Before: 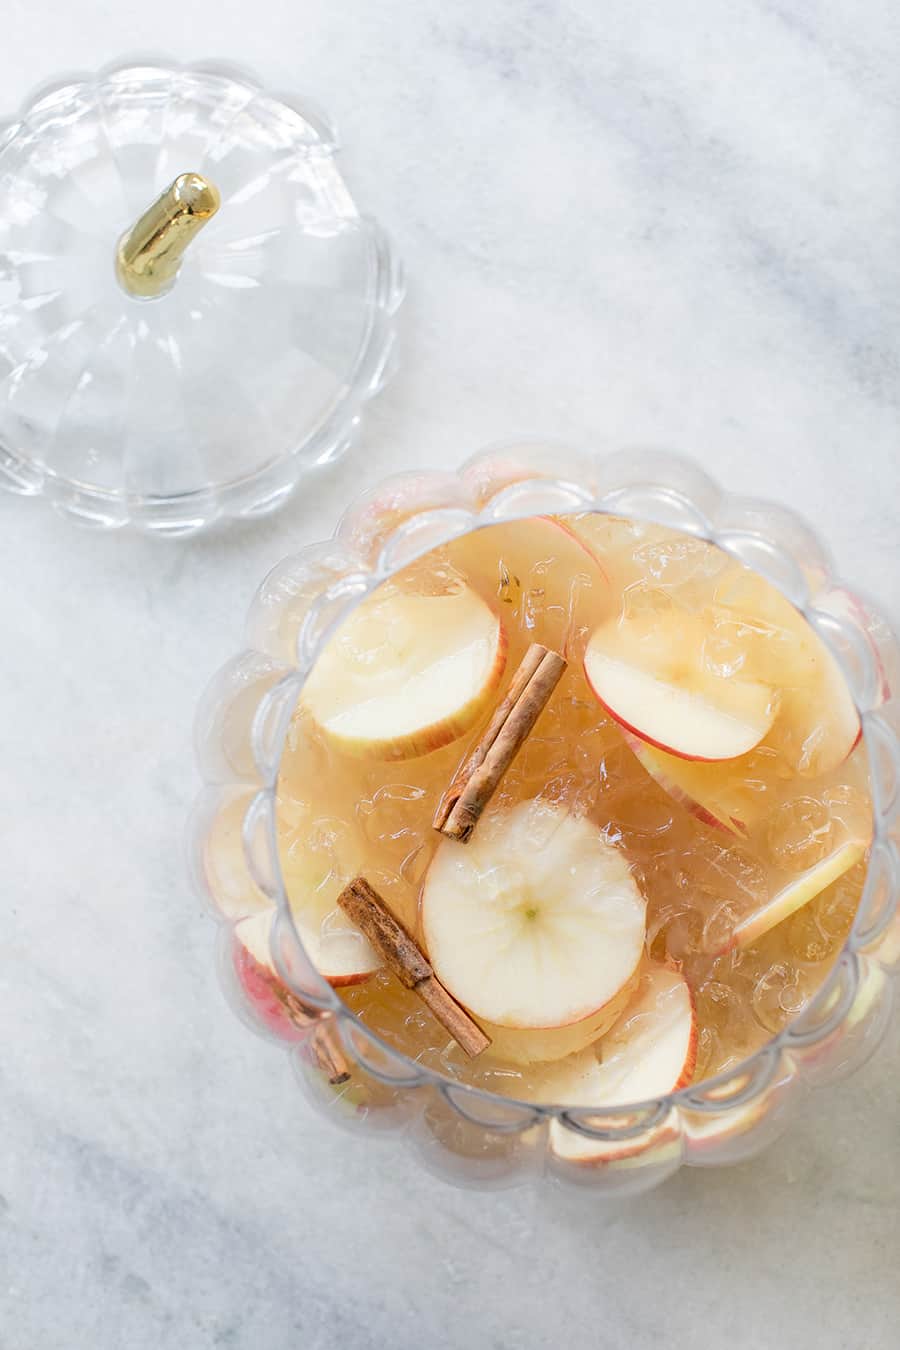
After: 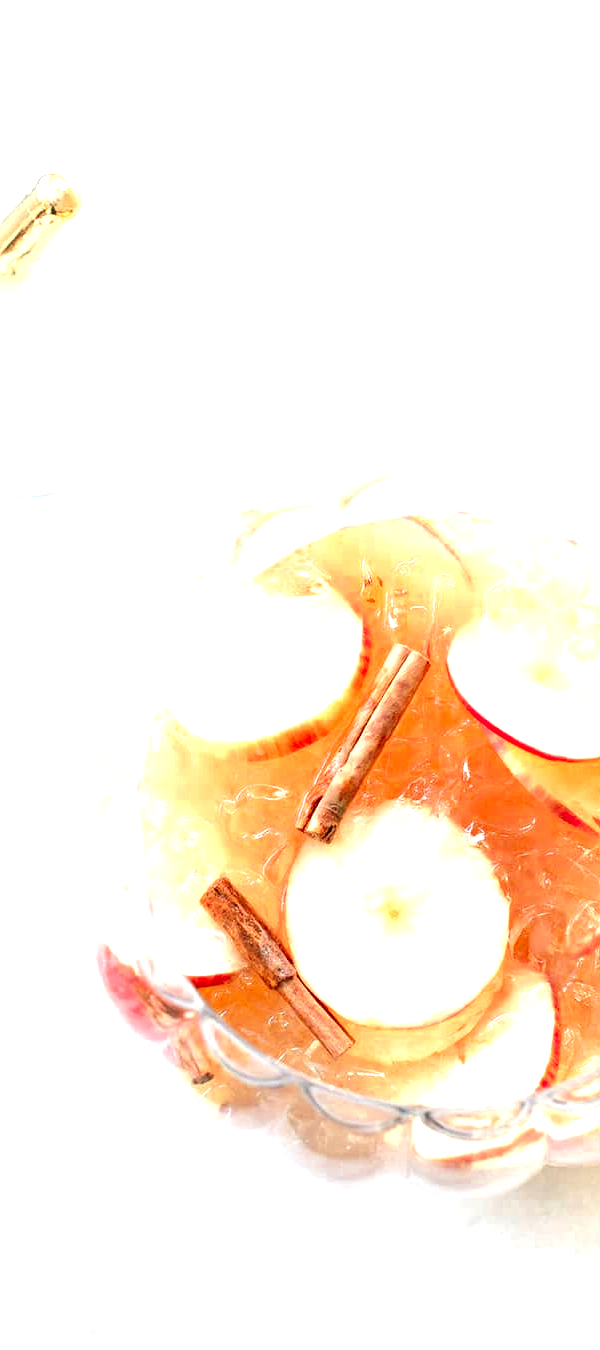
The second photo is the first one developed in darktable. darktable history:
exposure: black level correction 0, exposure 1.474 EV, compensate highlight preservation false
color zones: curves: ch0 [(0, 0.363) (0.128, 0.373) (0.25, 0.5) (0.402, 0.407) (0.521, 0.525) (0.63, 0.559) (0.729, 0.662) (0.867, 0.471)]; ch1 [(0, 0.515) (0.136, 0.618) (0.25, 0.5) (0.378, 0) (0.516, 0) (0.622, 0.593) (0.737, 0.819) (0.87, 0.593)]; ch2 [(0, 0.529) (0.128, 0.471) (0.282, 0.451) (0.386, 0.662) (0.516, 0.525) (0.633, 0.554) (0.75, 0.62) (0.875, 0.441)]
contrast brightness saturation: saturation -0.06
crop and rotate: left 15.254%, right 18.002%
